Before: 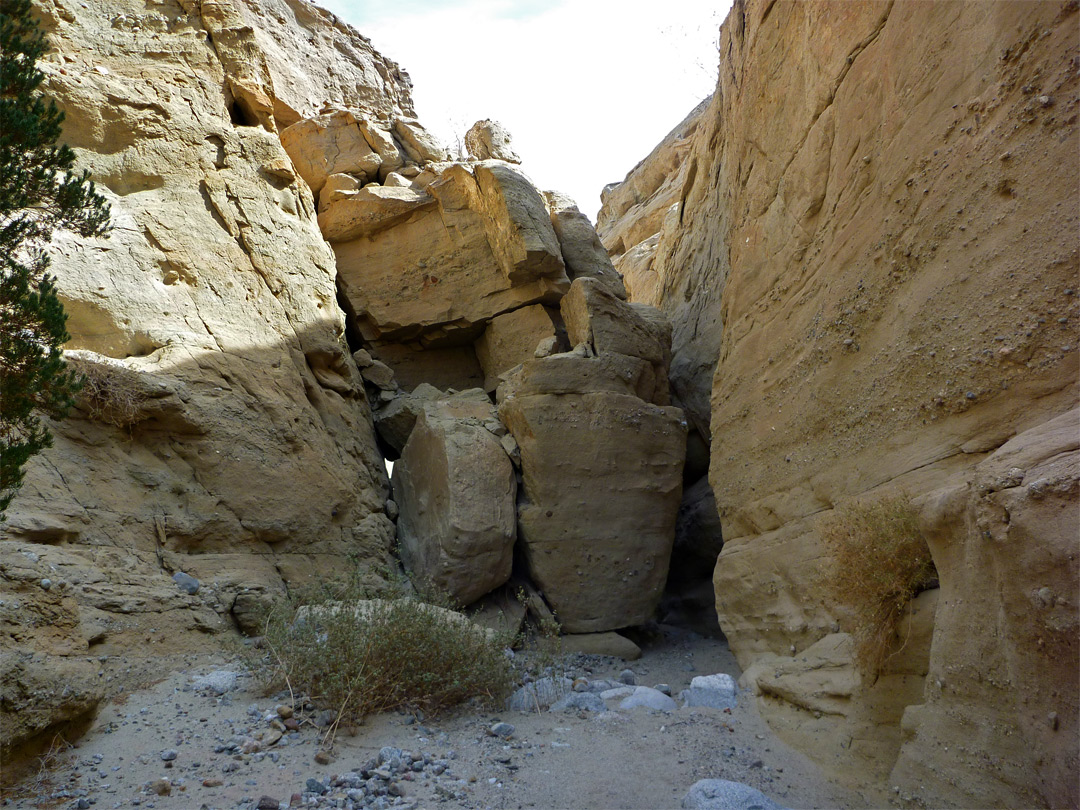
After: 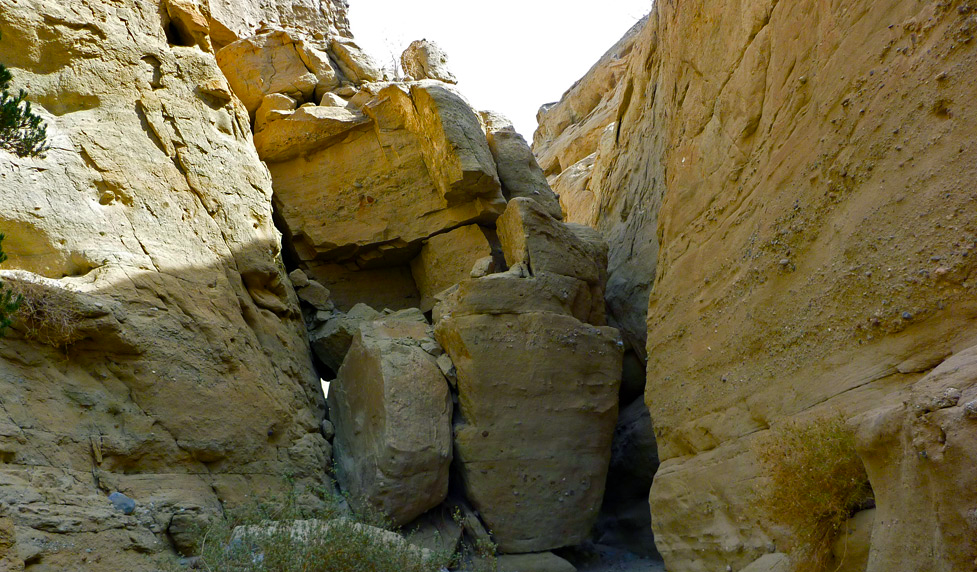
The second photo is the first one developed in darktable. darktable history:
color balance rgb: shadows lift › chroma 2.035%, shadows lift › hue 216.78°, linear chroma grading › global chroma 15.429%, perceptual saturation grading › global saturation 20%, perceptual saturation grading › highlights -25.523%, perceptual saturation grading › shadows 25.153%
crop: left 5.931%, top 9.986%, right 3.573%, bottom 19.286%
